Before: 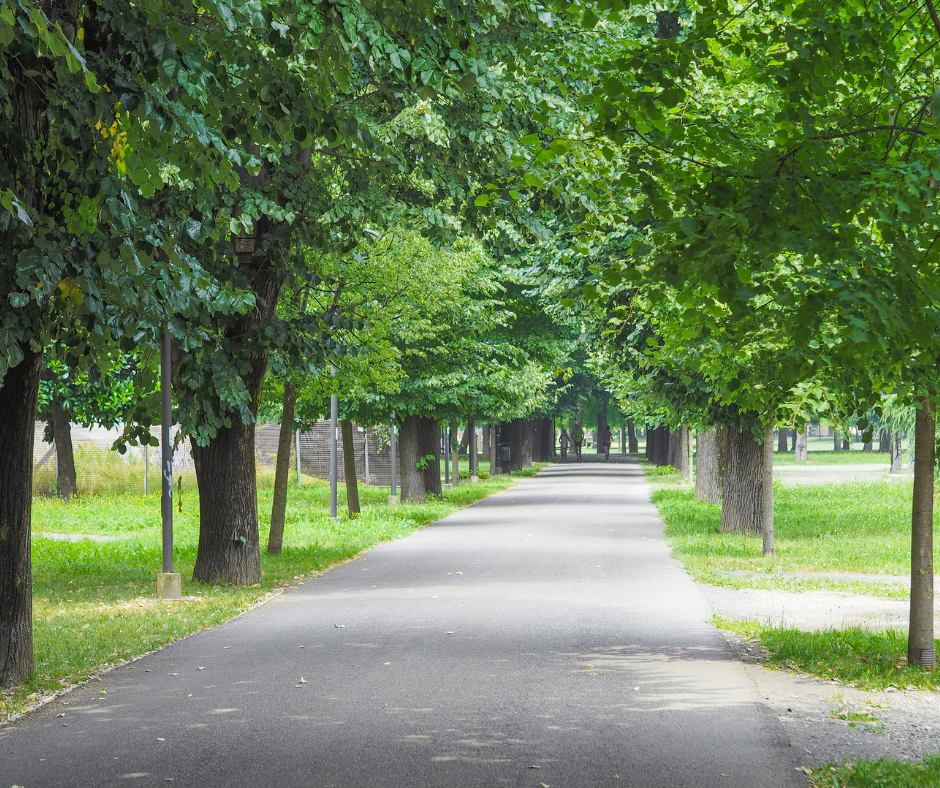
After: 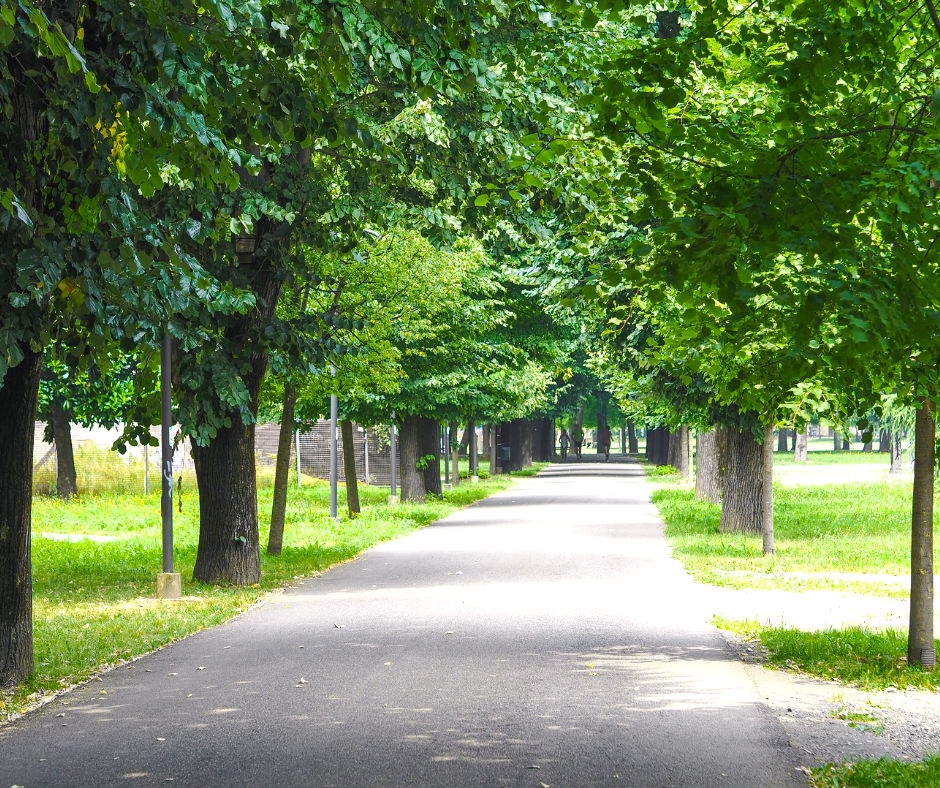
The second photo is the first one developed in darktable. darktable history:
color balance rgb: shadows lift › chroma 1%, shadows lift › hue 217.2°, power › hue 310.8°, highlights gain › chroma 1%, highlights gain › hue 54°, global offset › luminance 0.5%, global offset › hue 171.6°, perceptual saturation grading › global saturation 14.09%, perceptual saturation grading › highlights -25%, perceptual saturation grading › shadows 30%, perceptual brilliance grading › highlights 13.42%, perceptual brilliance grading › mid-tones 8.05%, perceptual brilliance grading › shadows -17.45%, global vibrance 25%
levels: levels [0.026, 0.507, 0.987]
